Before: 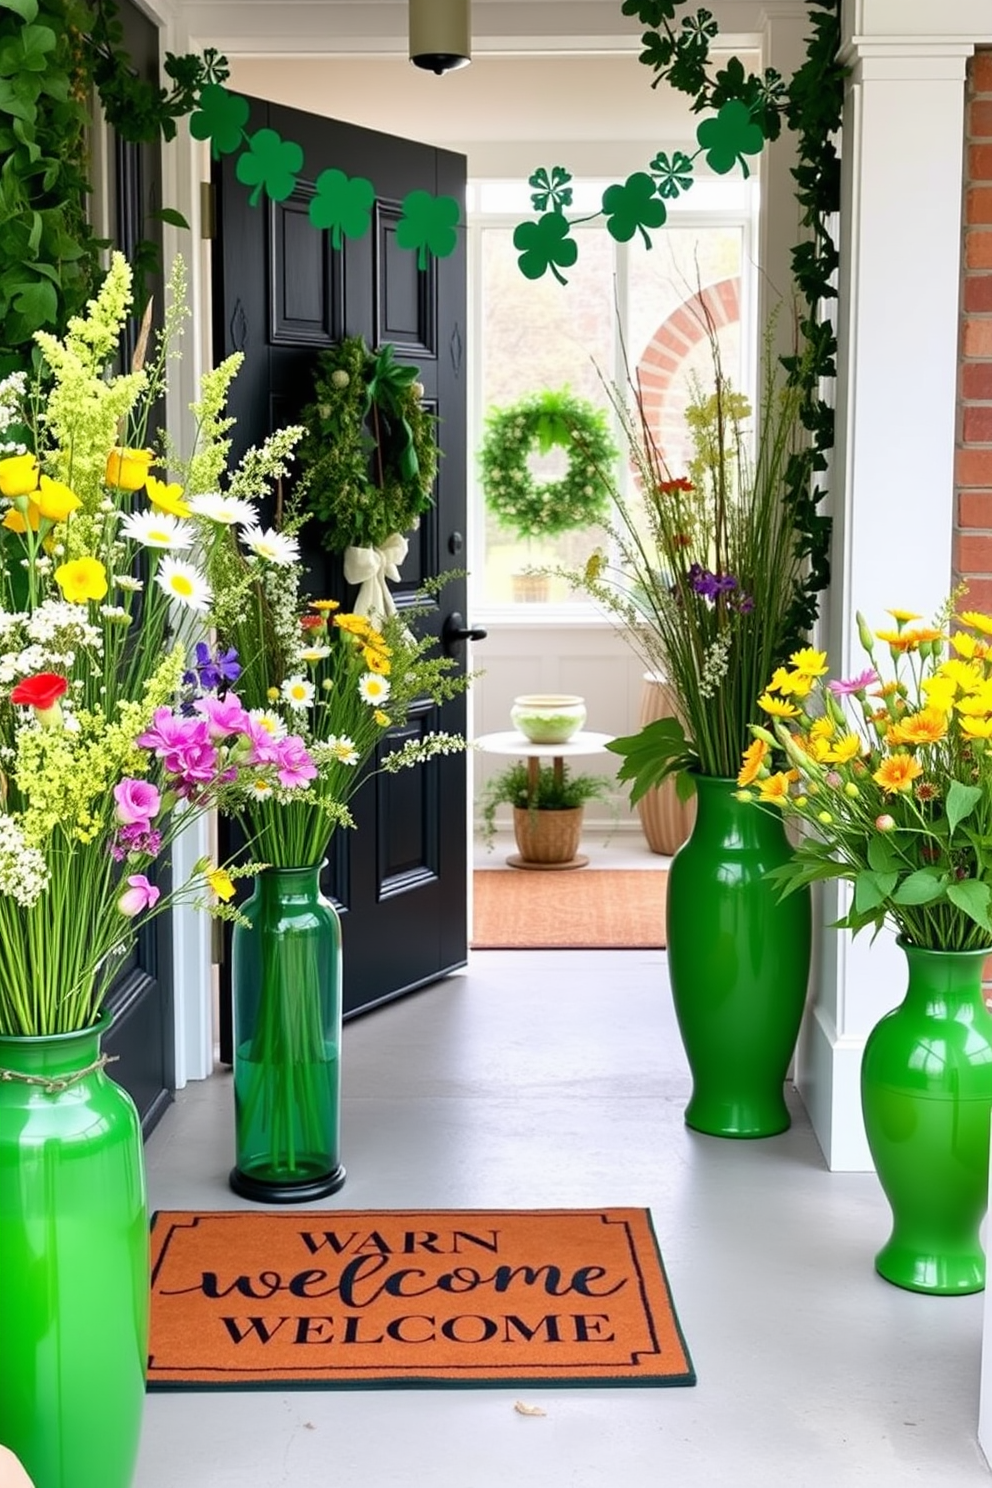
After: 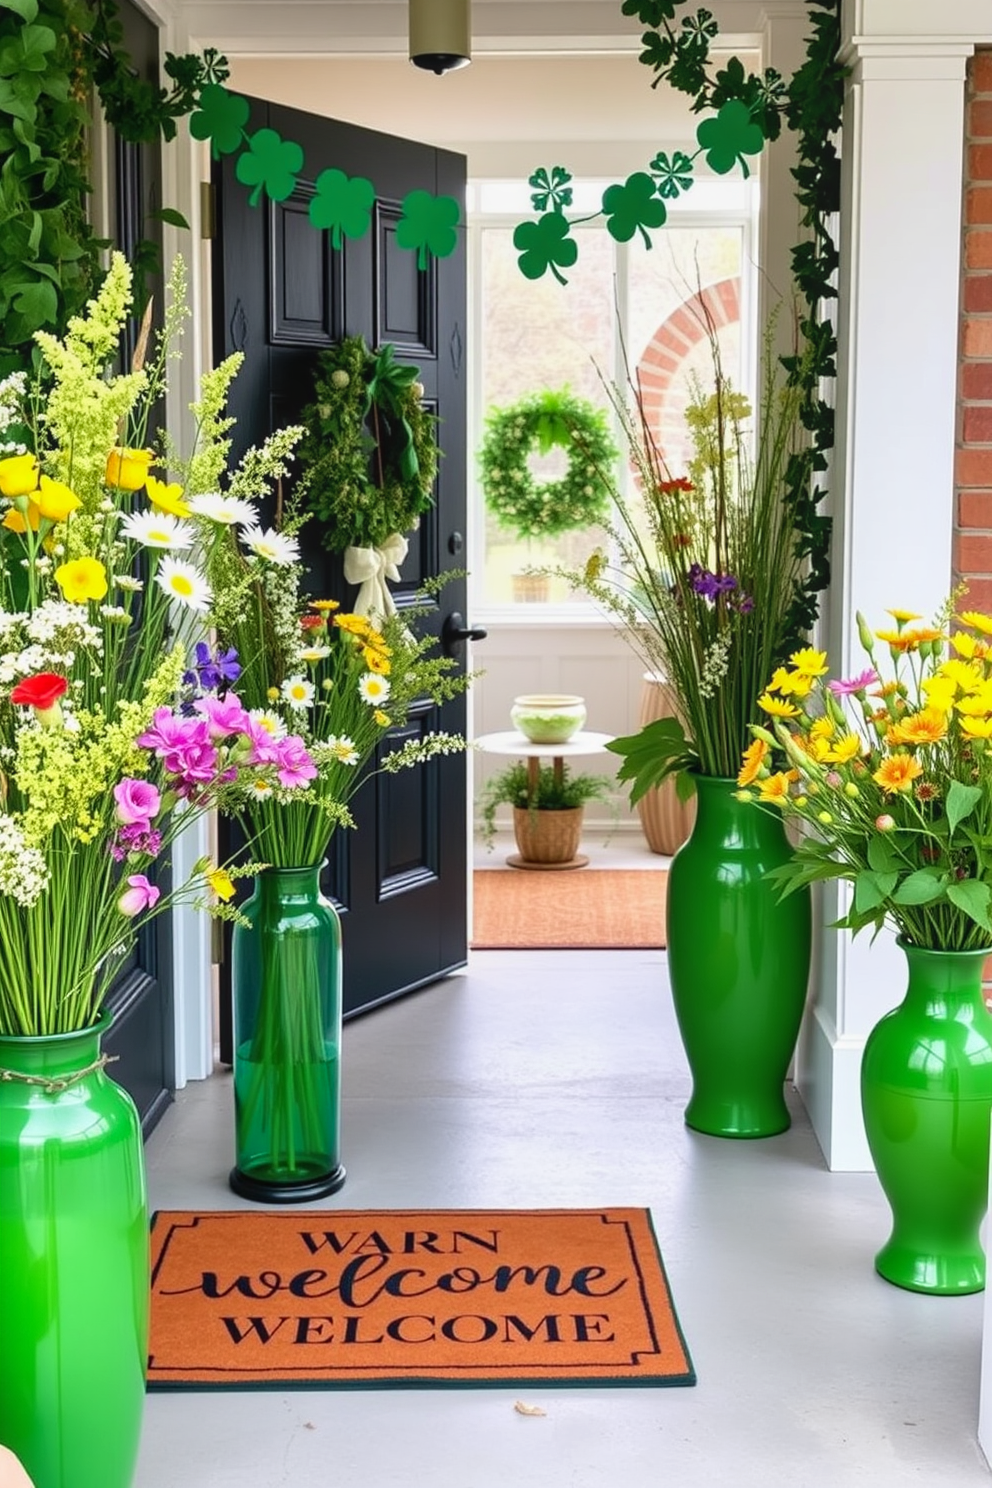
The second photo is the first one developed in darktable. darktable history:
tone equalizer: on, module defaults
local contrast: detail 109%
velvia: strength 14.62%
